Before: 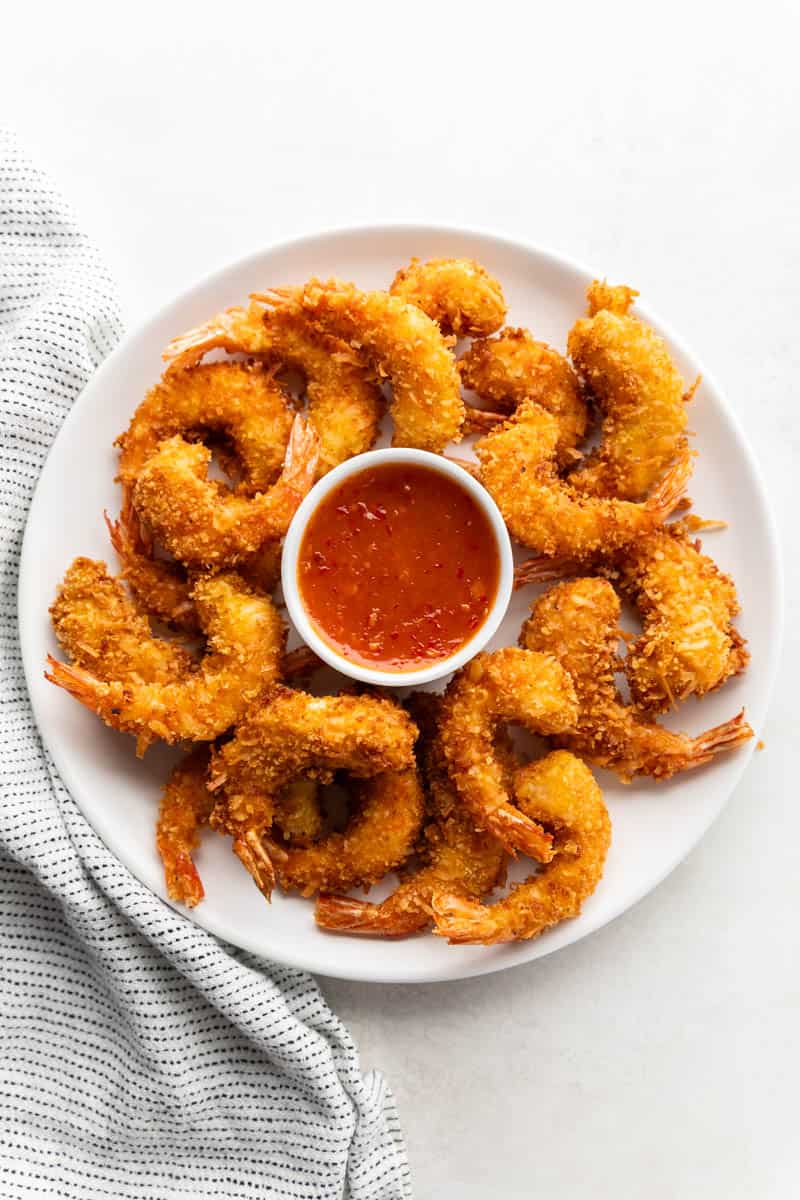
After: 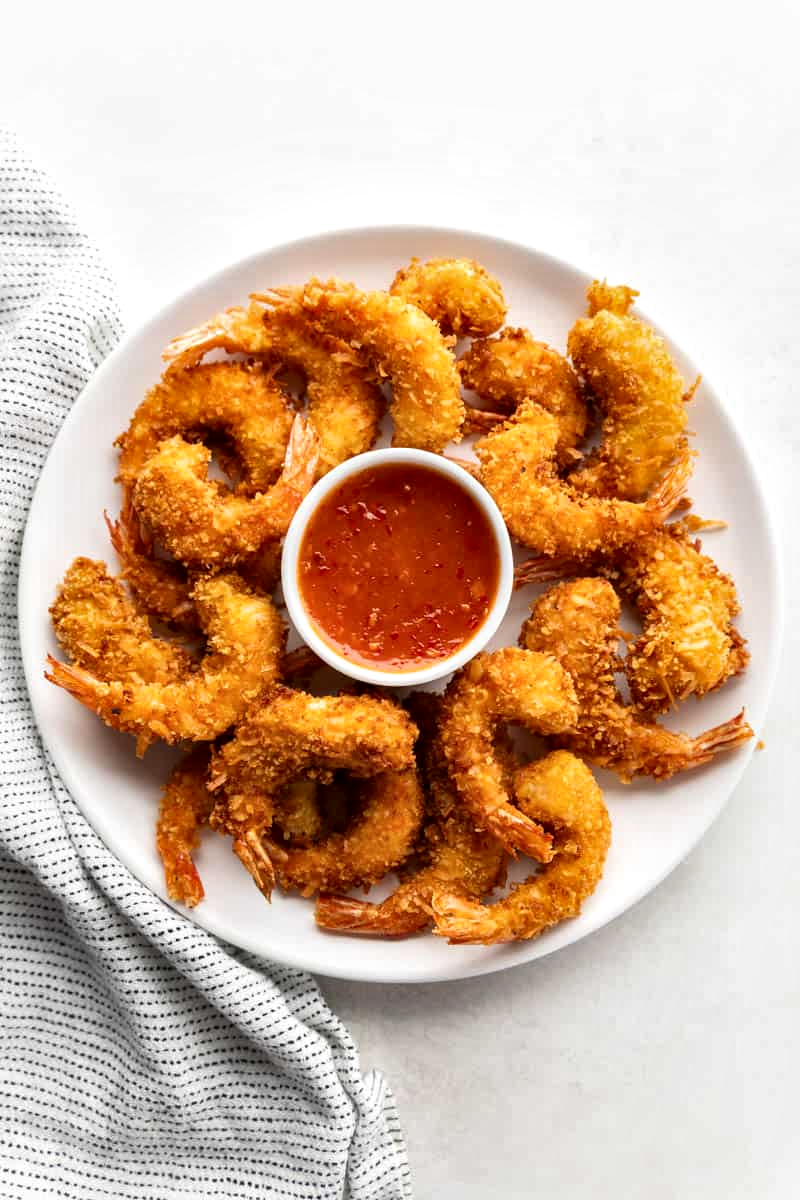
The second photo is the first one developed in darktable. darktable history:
local contrast: mode bilateral grid, contrast 20, coarseness 49, detail 150%, midtone range 0.2
